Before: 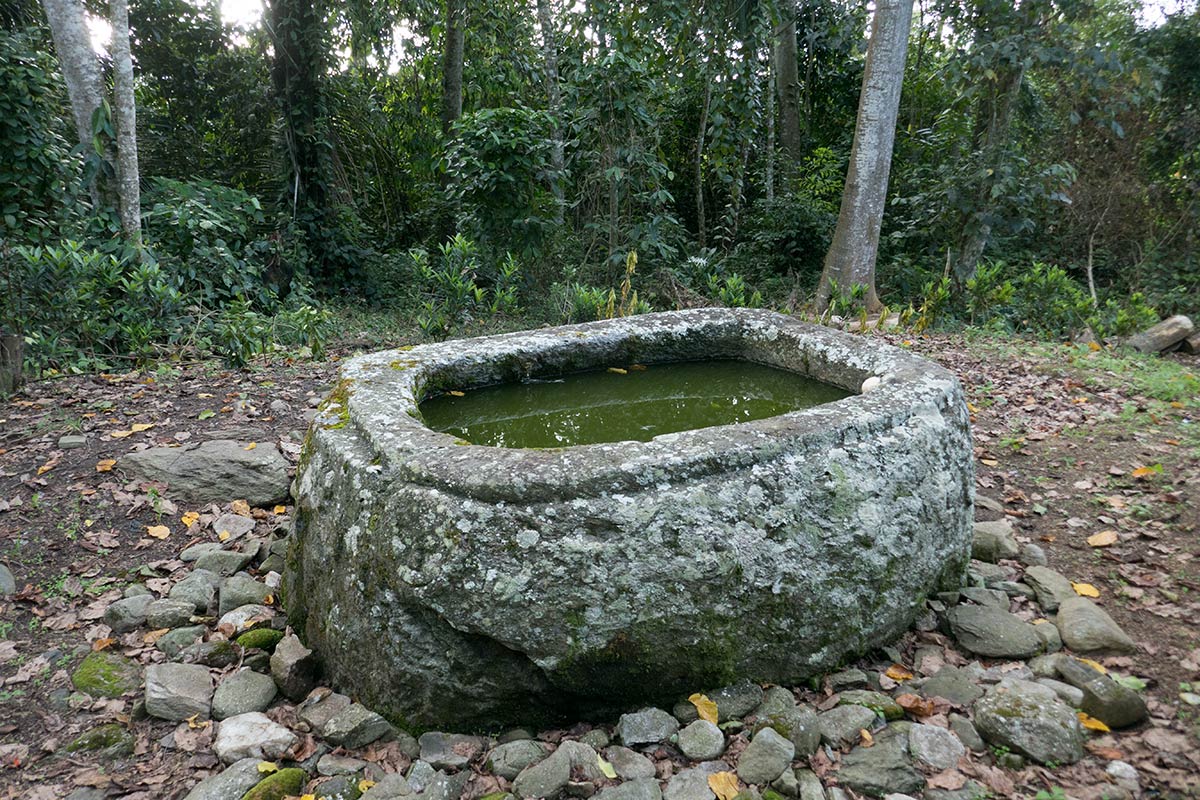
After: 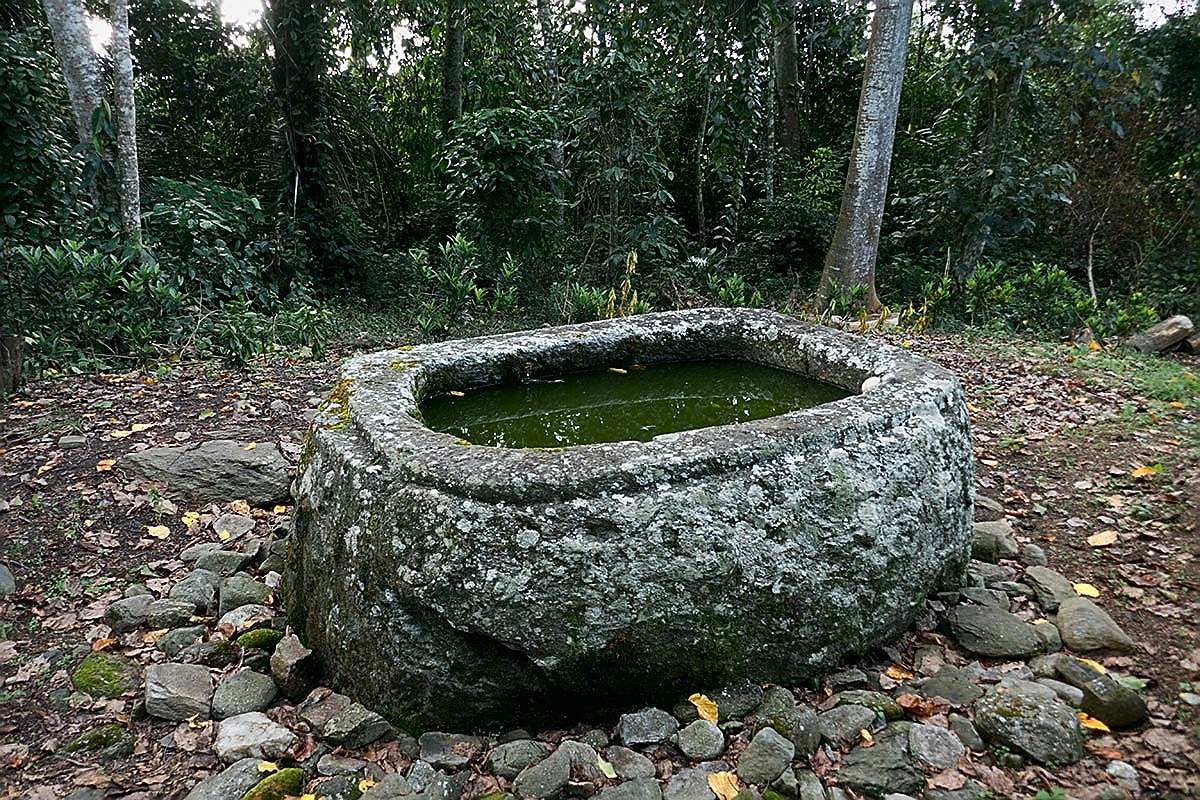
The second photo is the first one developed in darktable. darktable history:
exposure: exposure -0.153 EV, compensate highlight preservation false
tone equalizer: on, module defaults
contrast brightness saturation: contrast 0.12, brightness -0.12, saturation 0.2
sharpen: radius 1.4, amount 1.25, threshold 0.7
color zones: curves: ch0 [(0.018, 0.548) (0.197, 0.654) (0.425, 0.447) (0.605, 0.658) (0.732, 0.579)]; ch1 [(0.105, 0.531) (0.224, 0.531) (0.386, 0.39) (0.618, 0.456) (0.732, 0.456) (0.956, 0.421)]; ch2 [(0.039, 0.583) (0.215, 0.465) (0.399, 0.544) (0.465, 0.548) (0.614, 0.447) (0.724, 0.43) (0.882, 0.623) (0.956, 0.632)]
